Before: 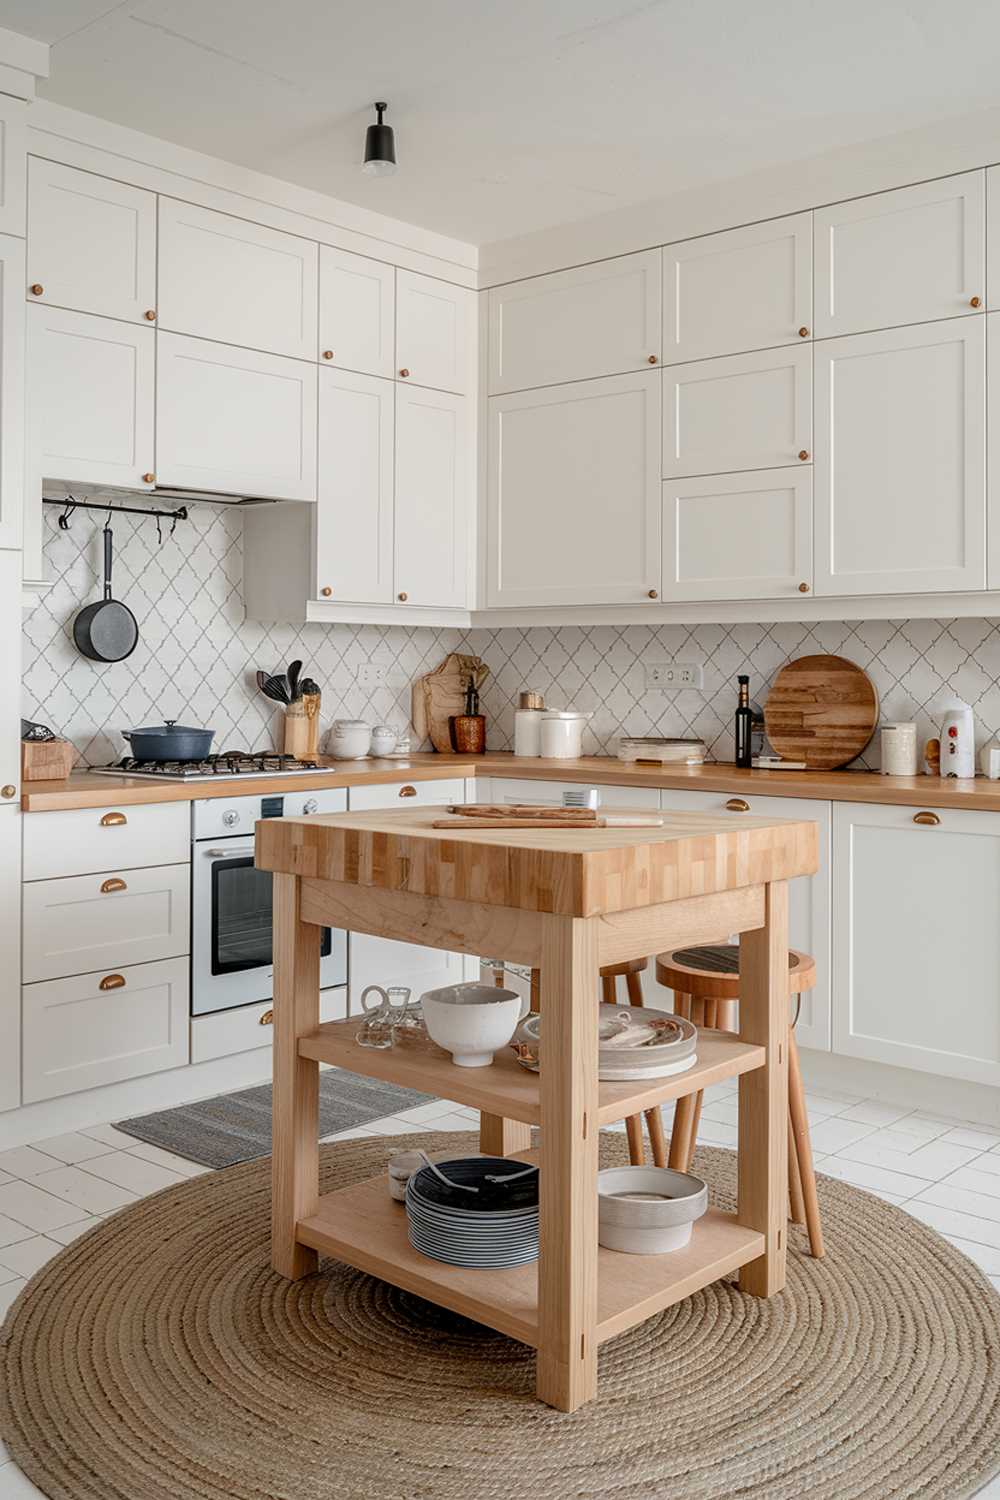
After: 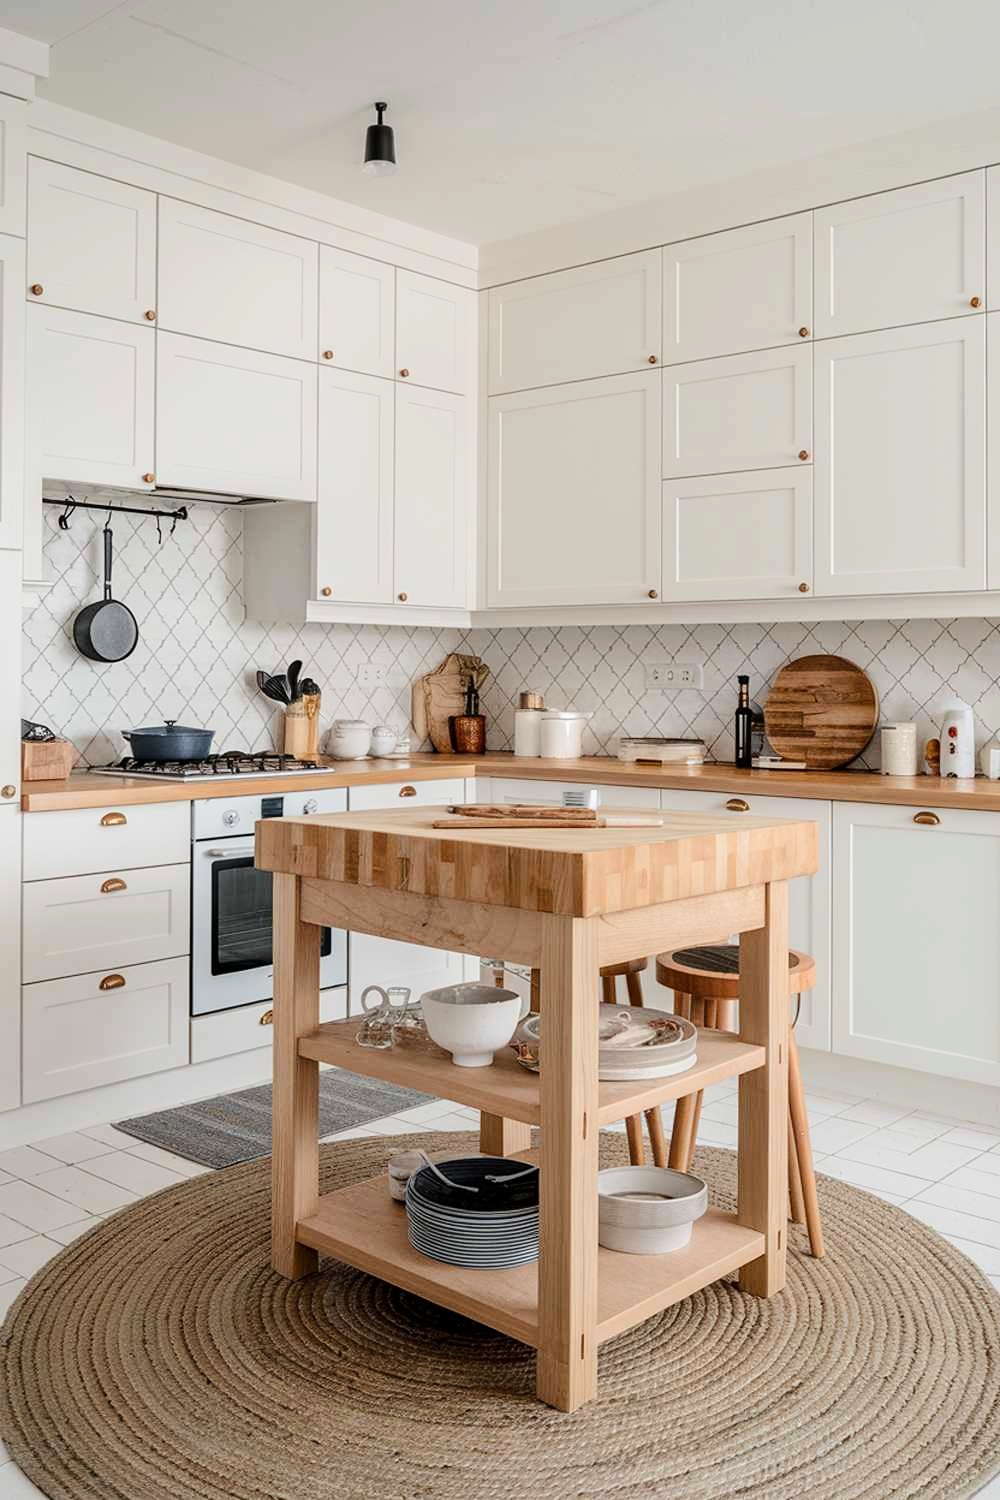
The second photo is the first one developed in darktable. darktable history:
tone curve: curves: ch0 [(0, 0) (0.037, 0.025) (0.131, 0.093) (0.275, 0.256) (0.476, 0.517) (0.607, 0.667) (0.691, 0.745) (0.789, 0.836) (0.911, 0.925) (0.997, 0.995)]; ch1 [(0, 0) (0.301, 0.3) (0.444, 0.45) (0.493, 0.495) (0.507, 0.503) (0.534, 0.533) (0.582, 0.58) (0.658, 0.693) (0.746, 0.77) (1, 1)]; ch2 [(0, 0) (0.246, 0.233) (0.36, 0.352) (0.415, 0.418) (0.476, 0.492) (0.502, 0.504) (0.525, 0.518) (0.539, 0.544) (0.586, 0.602) (0.634, 0.651) (0.706, 0.727) (0.853, 0.852) (1, 0.951)], color space Lab, linked channels, preserve colors none
